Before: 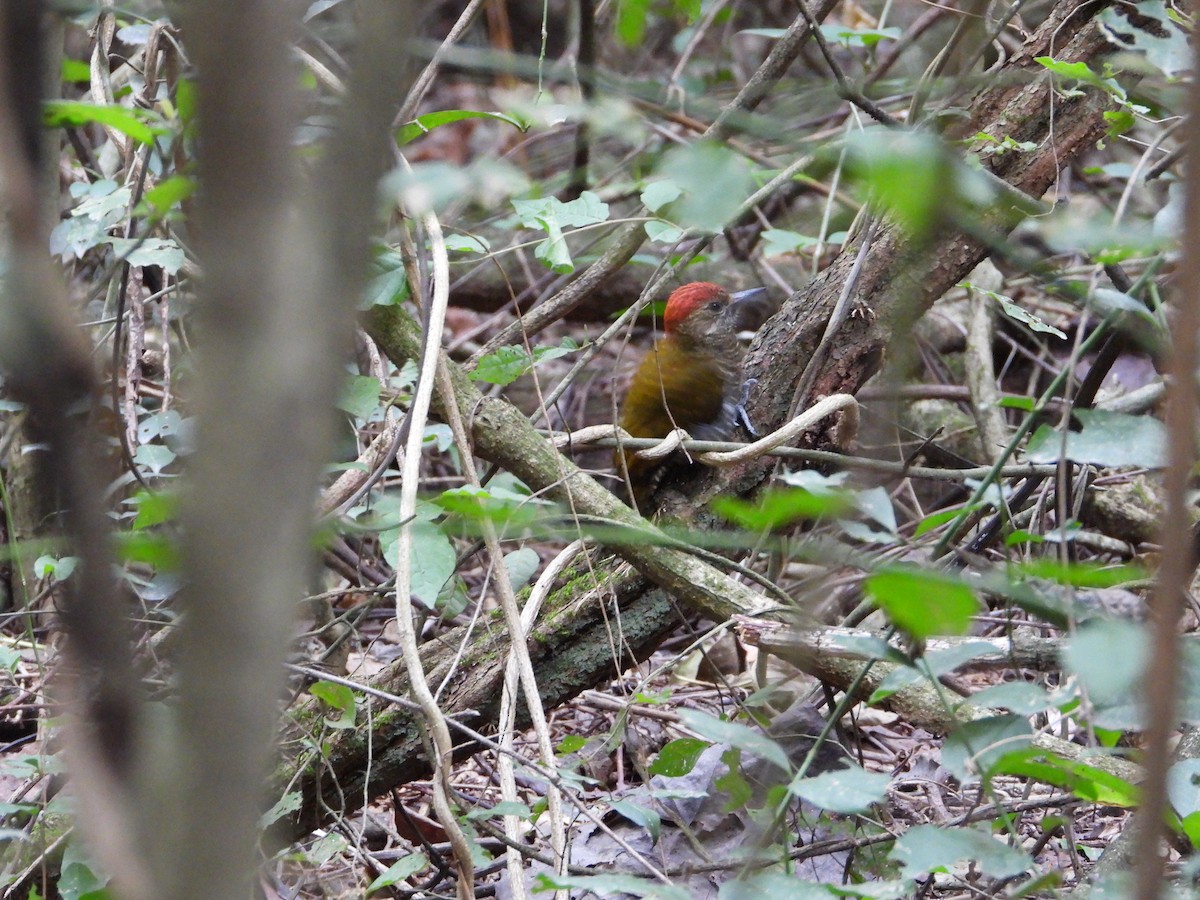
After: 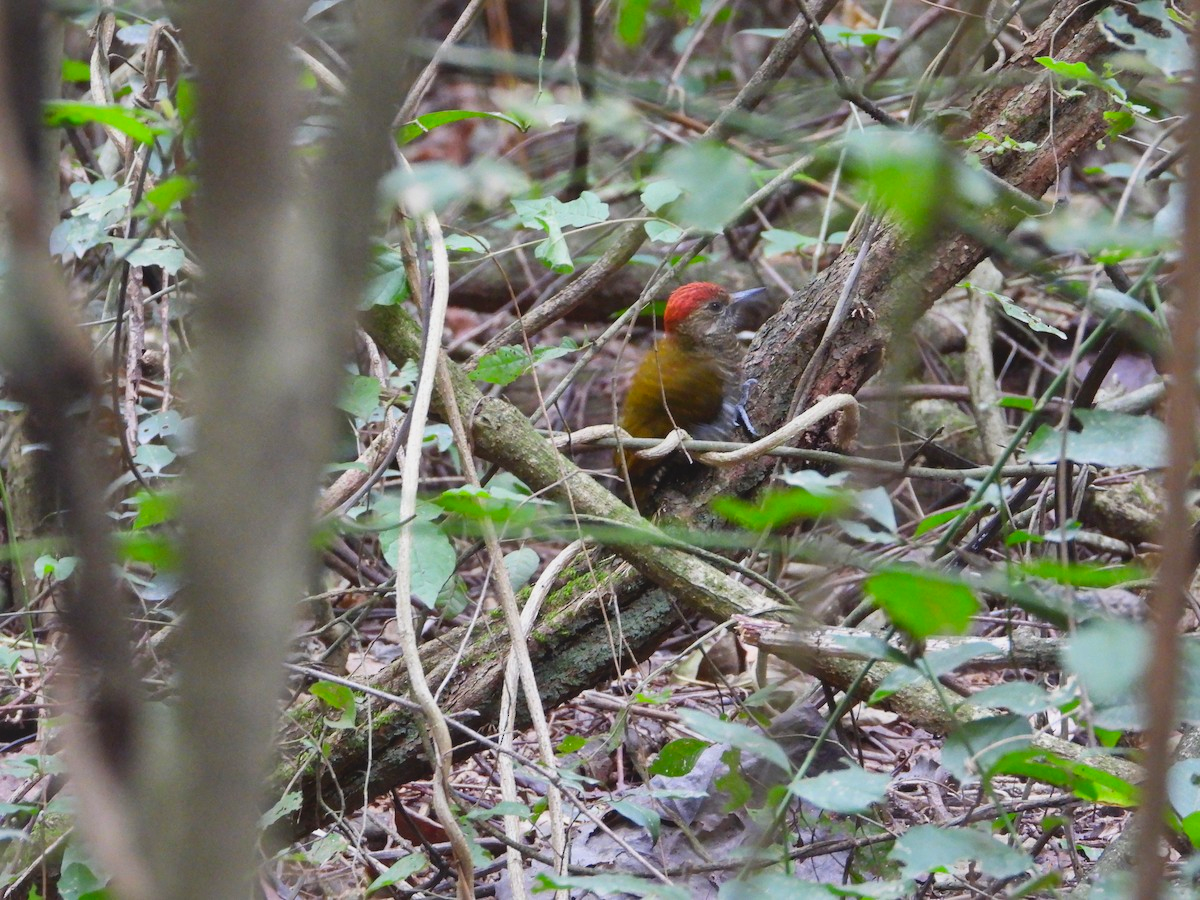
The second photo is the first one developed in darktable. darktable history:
contrast brightness saturation: contrast -0.19, saturation 0.19
local contrast: mode bilateral grid, contrast 20, coarseness 50, detail 144%, midtone range 0.2
